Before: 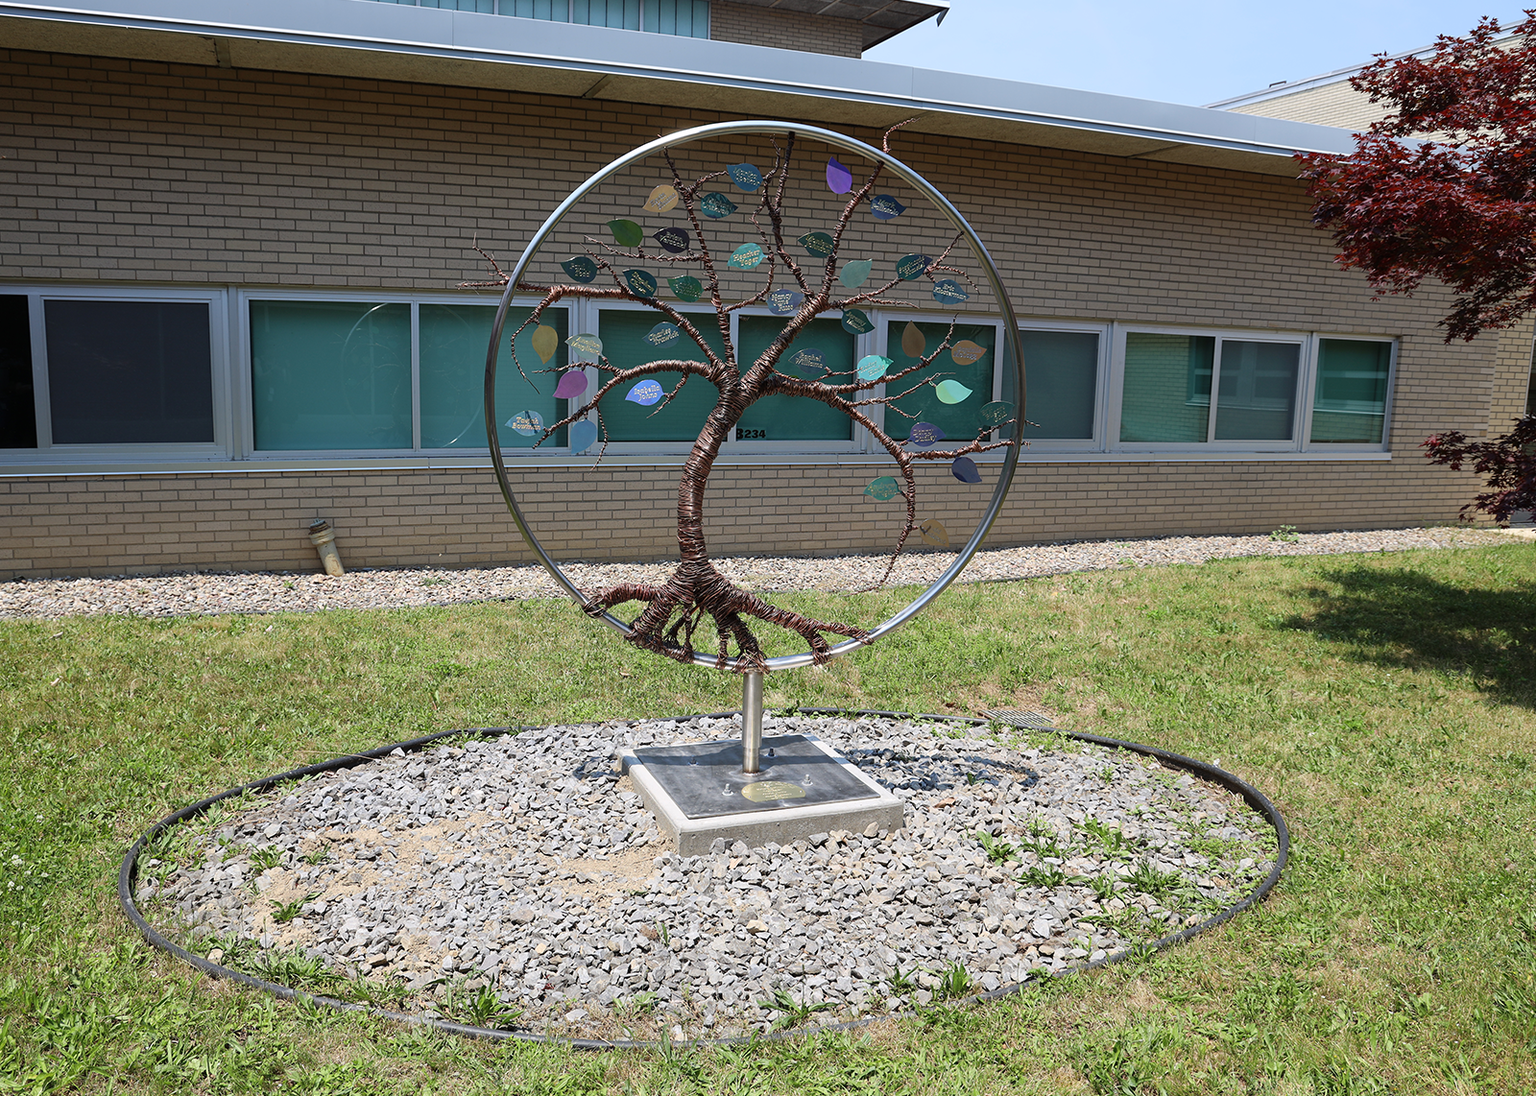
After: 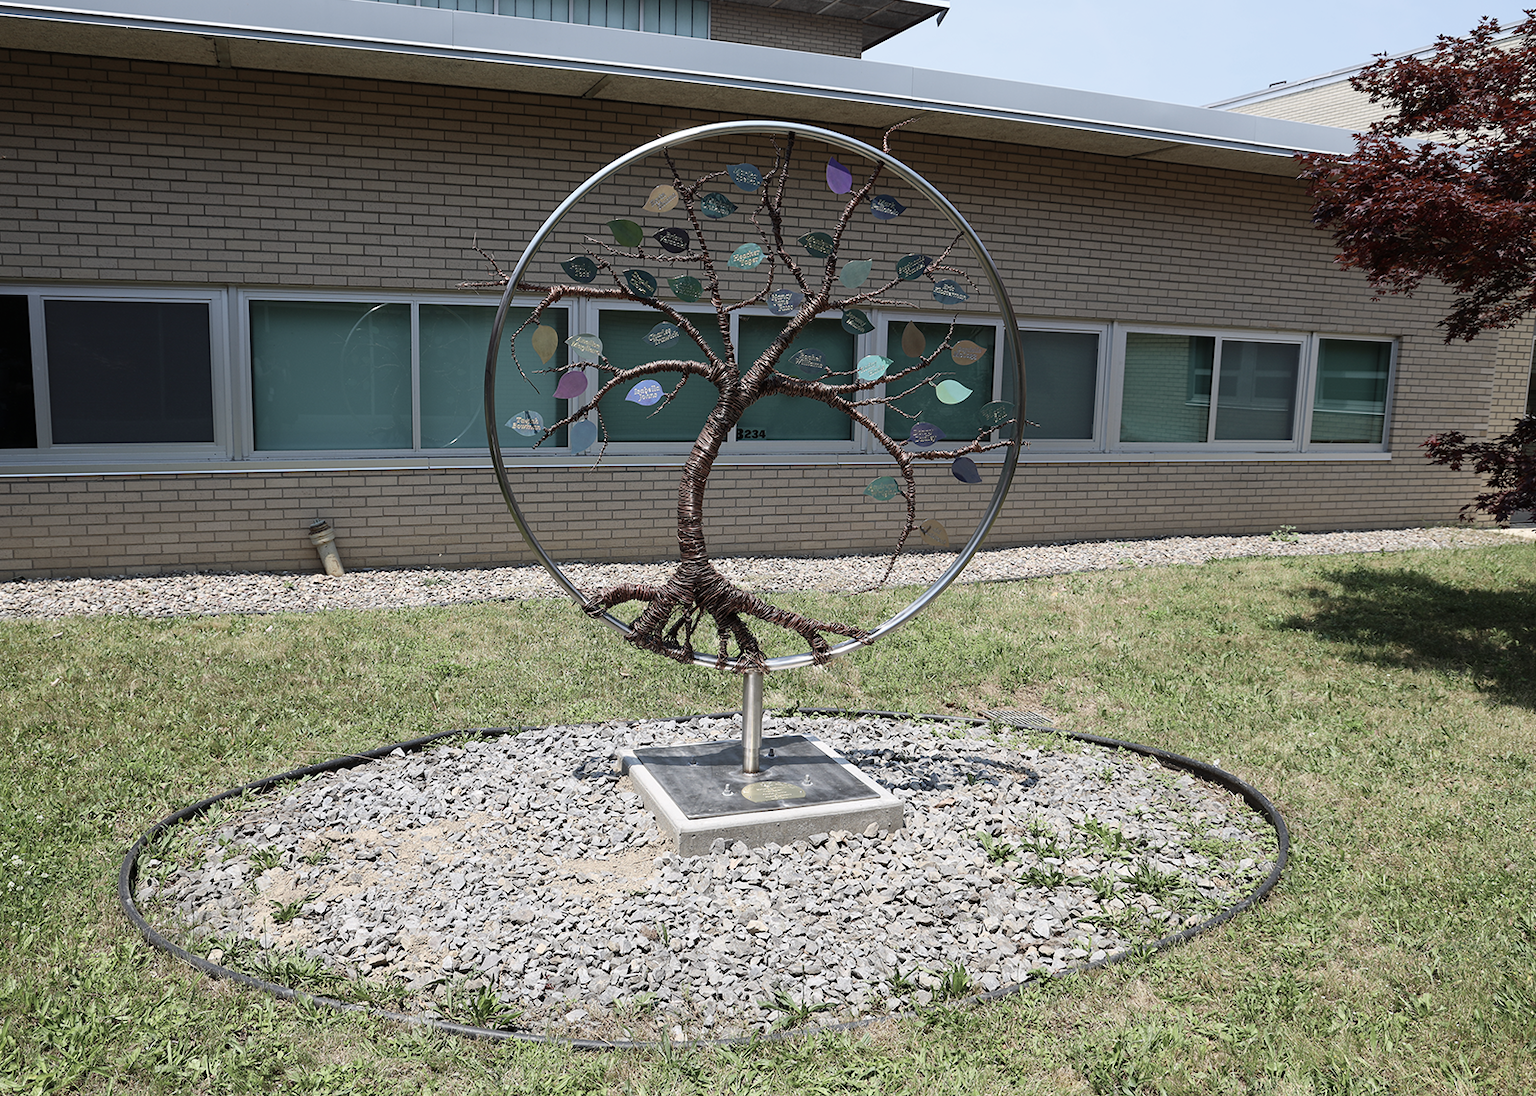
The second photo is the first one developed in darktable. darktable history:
contrast brightness saturation: contrast 0.097, saturation -0.356
